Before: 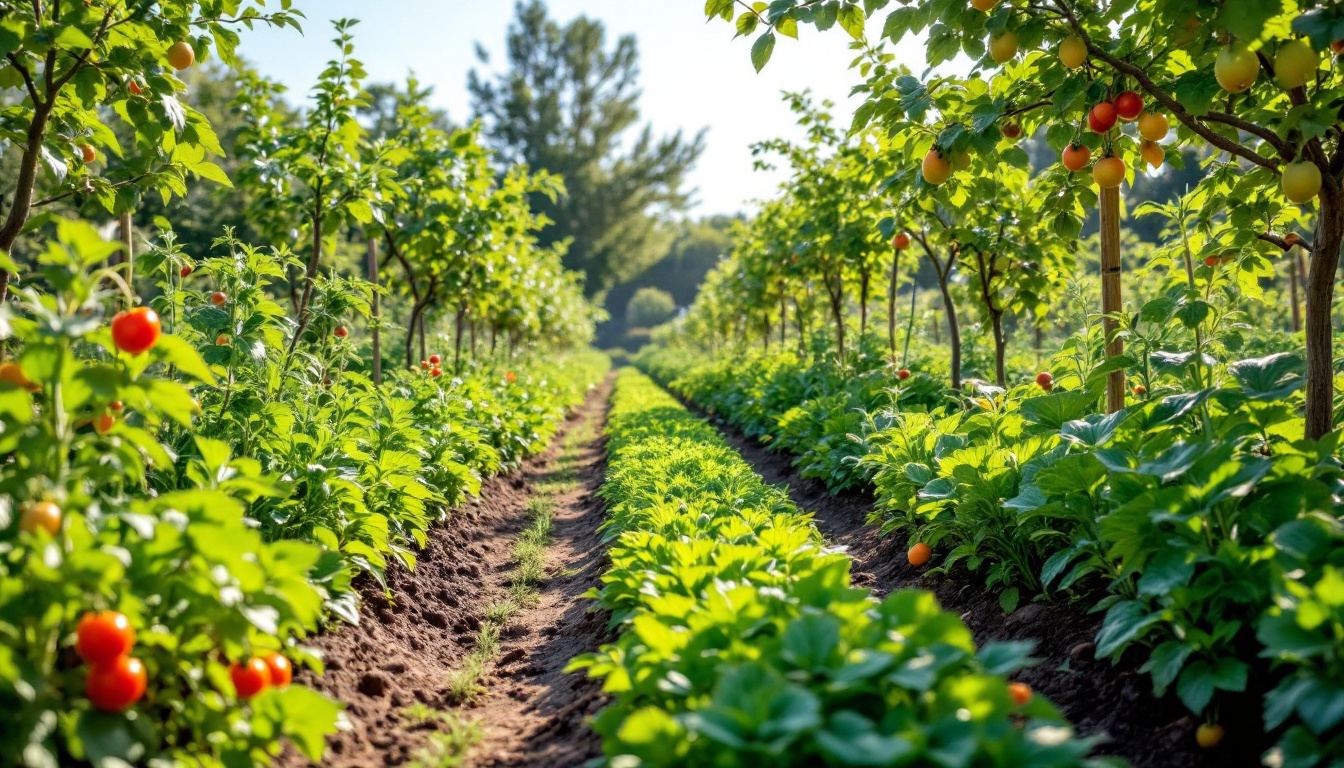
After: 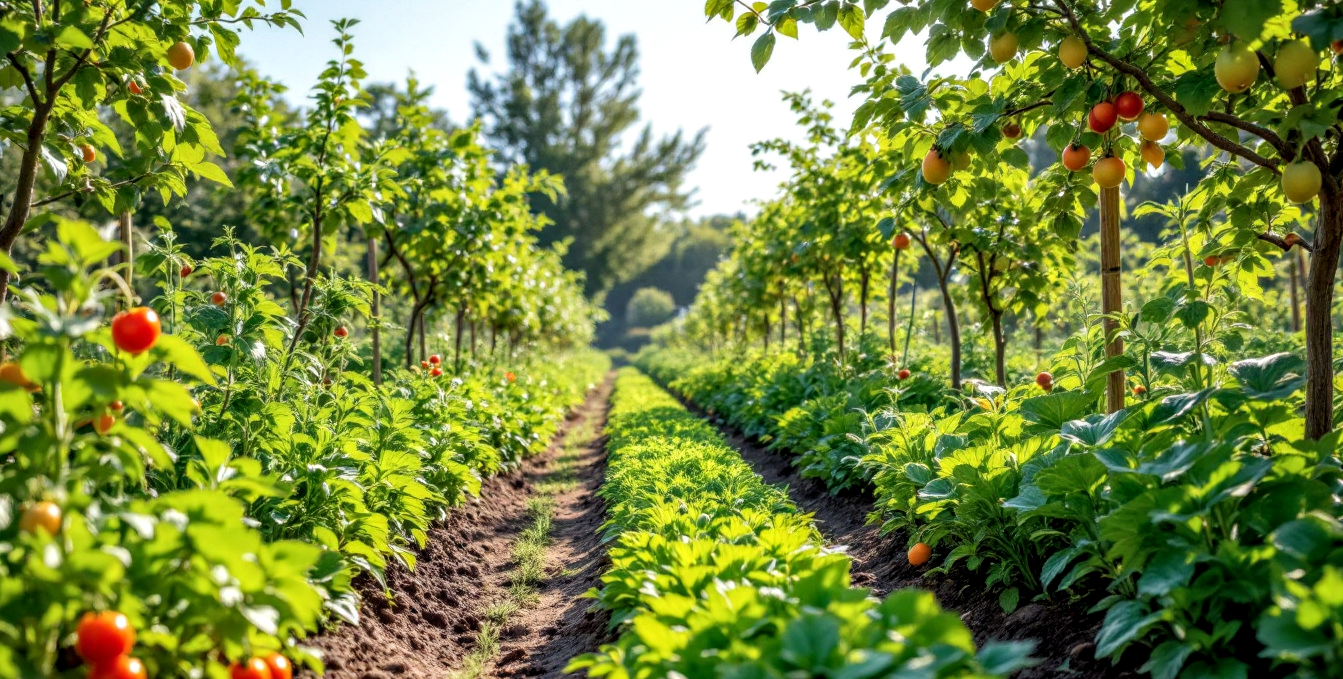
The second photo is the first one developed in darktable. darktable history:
local contrast: on, module defaults
crop and rotate: top 0%, bottom 11.49%
exposure: compensate exposure bias true, compensate highlight preservation false
